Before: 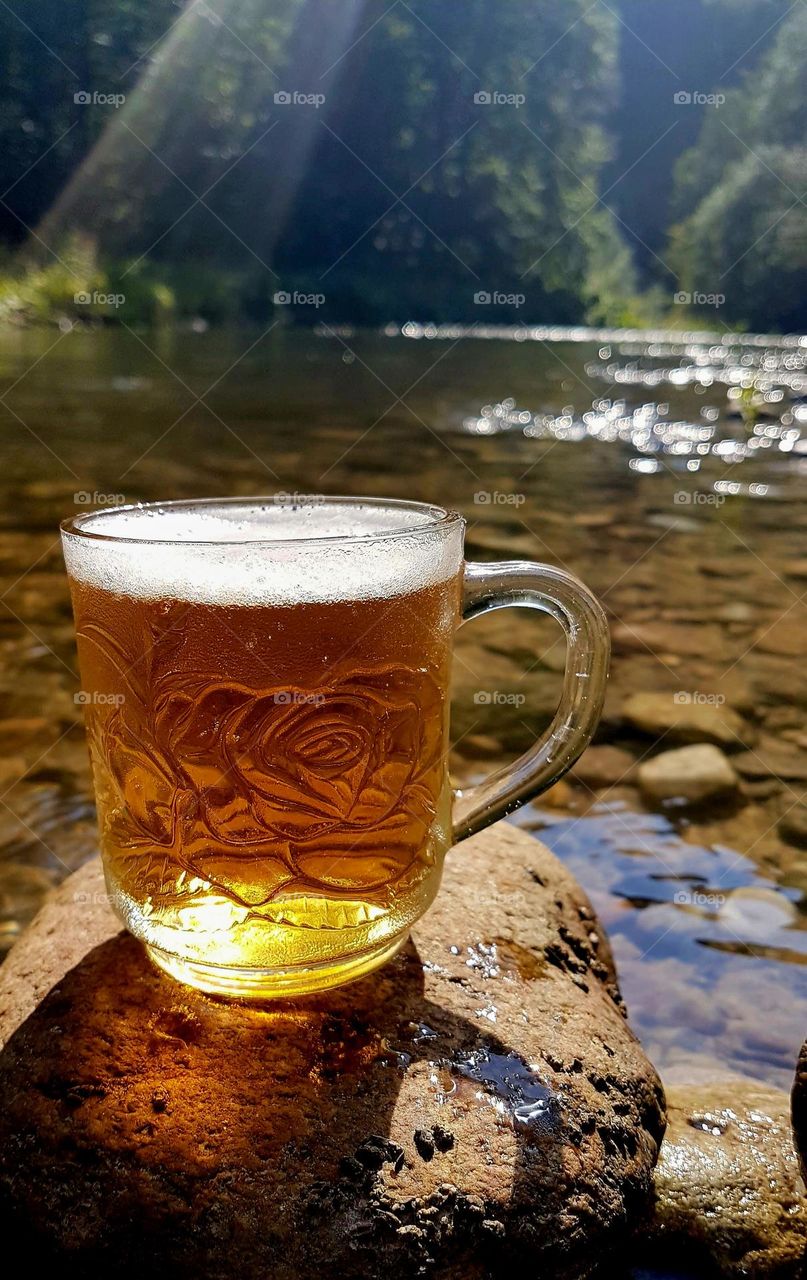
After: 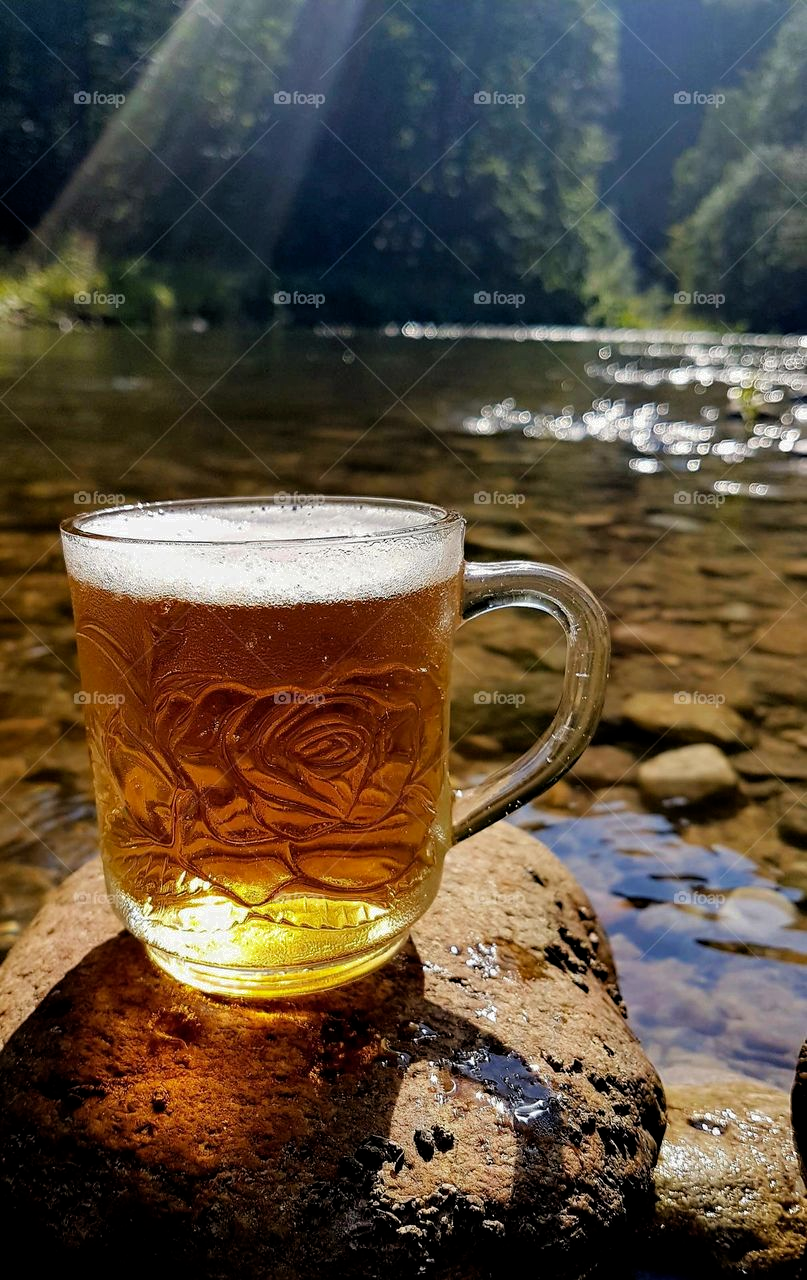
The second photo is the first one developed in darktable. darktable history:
filmic rgb: middle gray luminance 18.37%, black relative exposure -11.53 EV, white relative exposure 2.61 EV, target black luminance 0%, hardness 8.36, latitude 98.98%, contrast 1.082, shadows ↔ highlights balance 0.6%, contrast in shadows safe
haze removal: strength 0.122, distance 0.252, compatibility mode true, adaptive false
